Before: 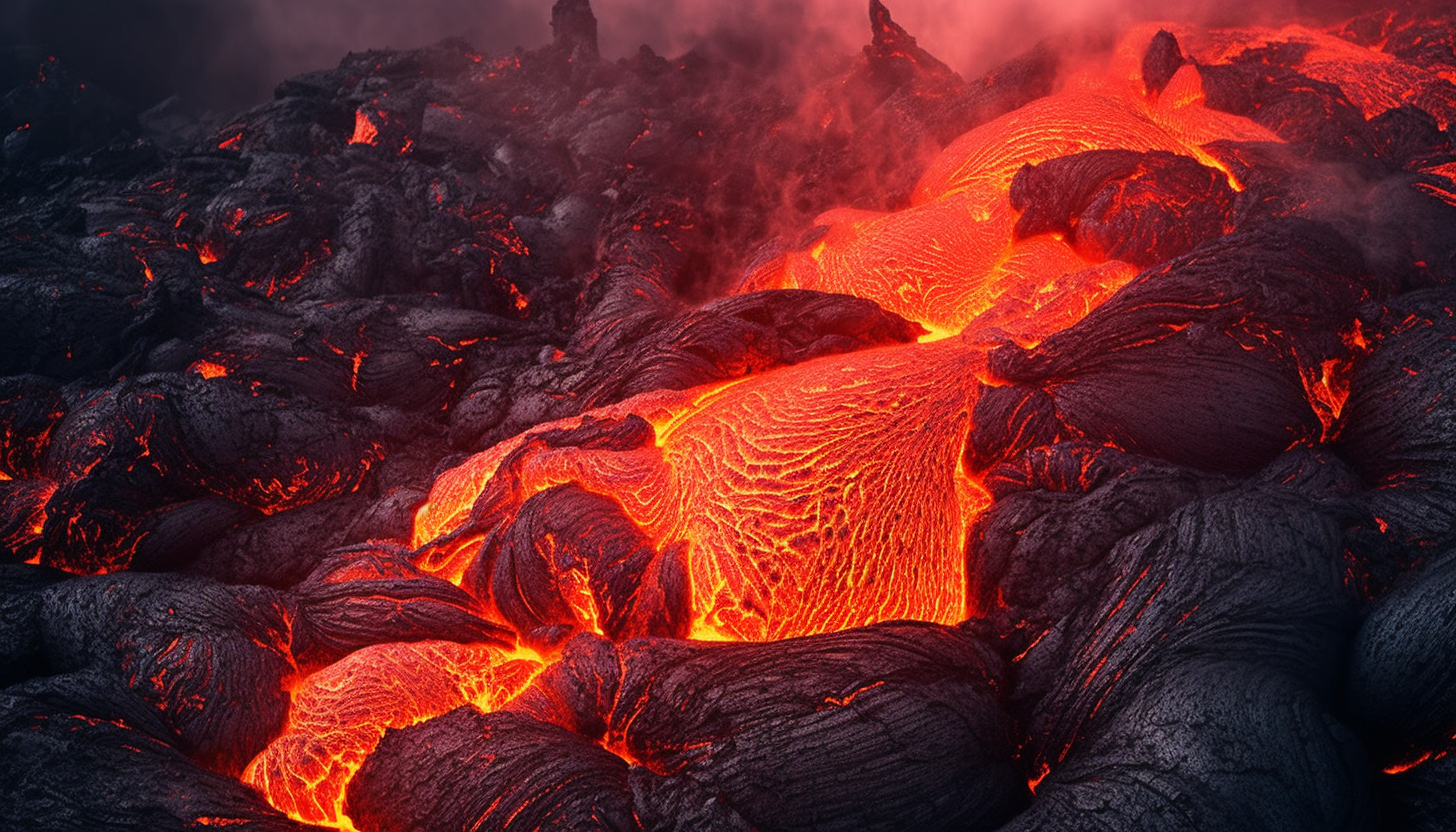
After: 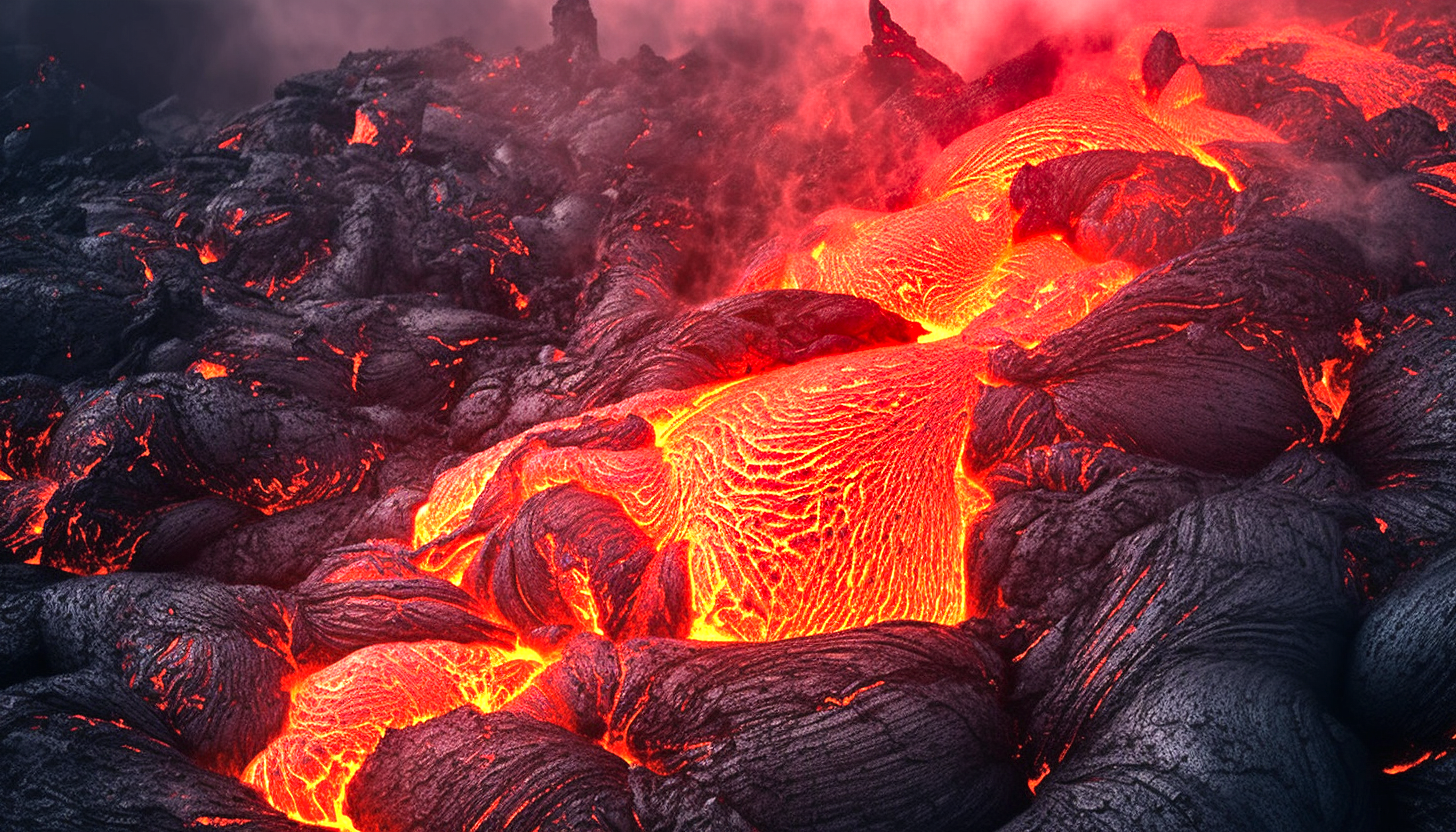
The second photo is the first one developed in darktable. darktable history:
shadows and highlights: shadows 24.54, highlights -78.95, soften with gaussian
tone equalizer: -8 EV -0.379 EV, -7 EV -0.355 EV, -6 EV -0.348 EV, -5 EV -0.191 EV, -3 EV 0.194 EV, -2 EV 0.329 EV, -1 EV 0.369 EV, +0 EV 0.434 EV
exposure: exposure 0.778 EV, compensate highlight preservation false
